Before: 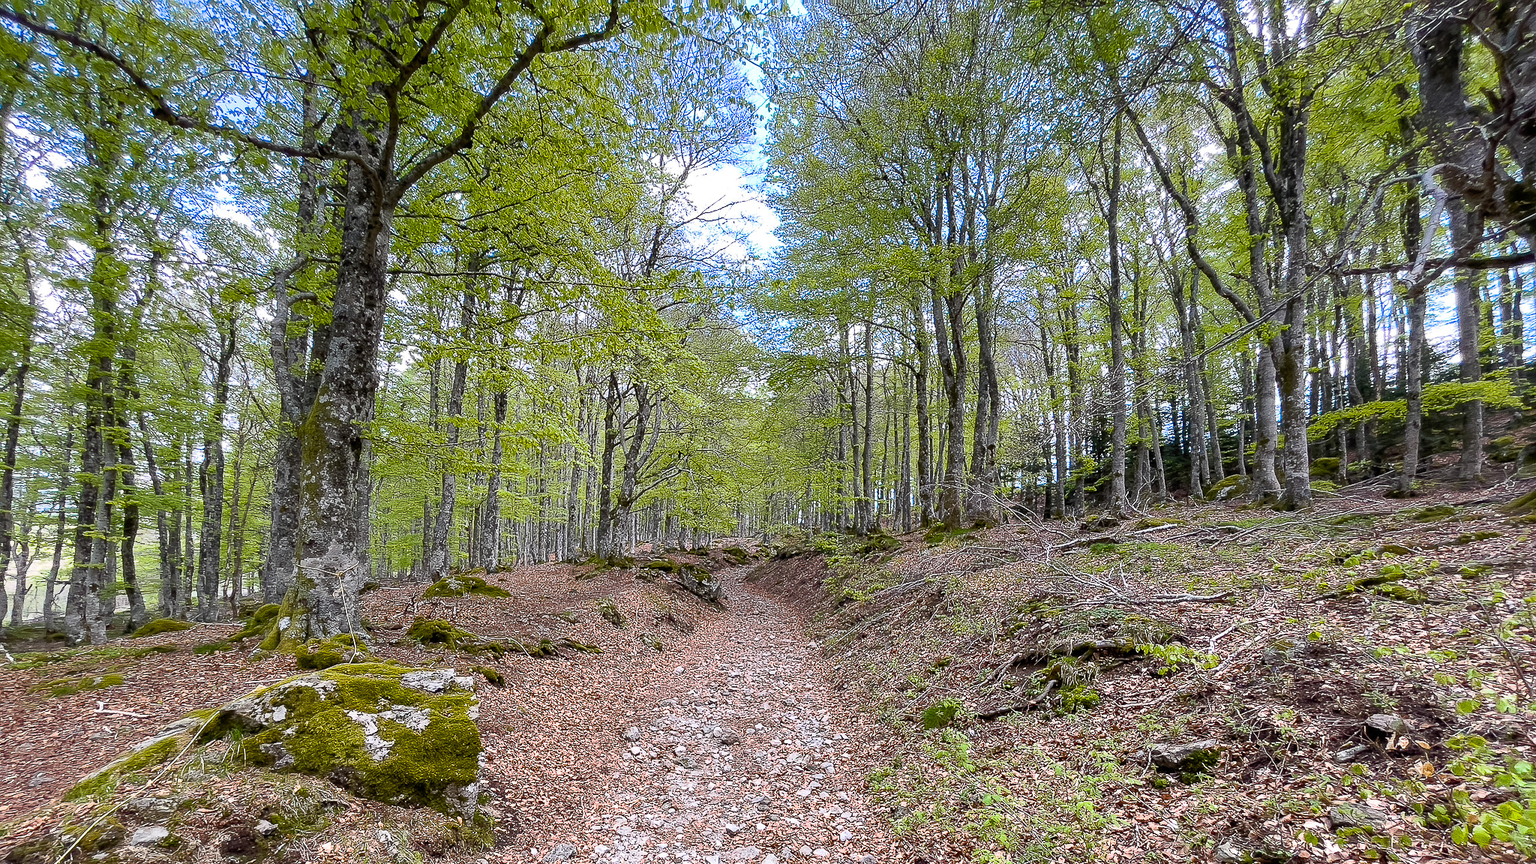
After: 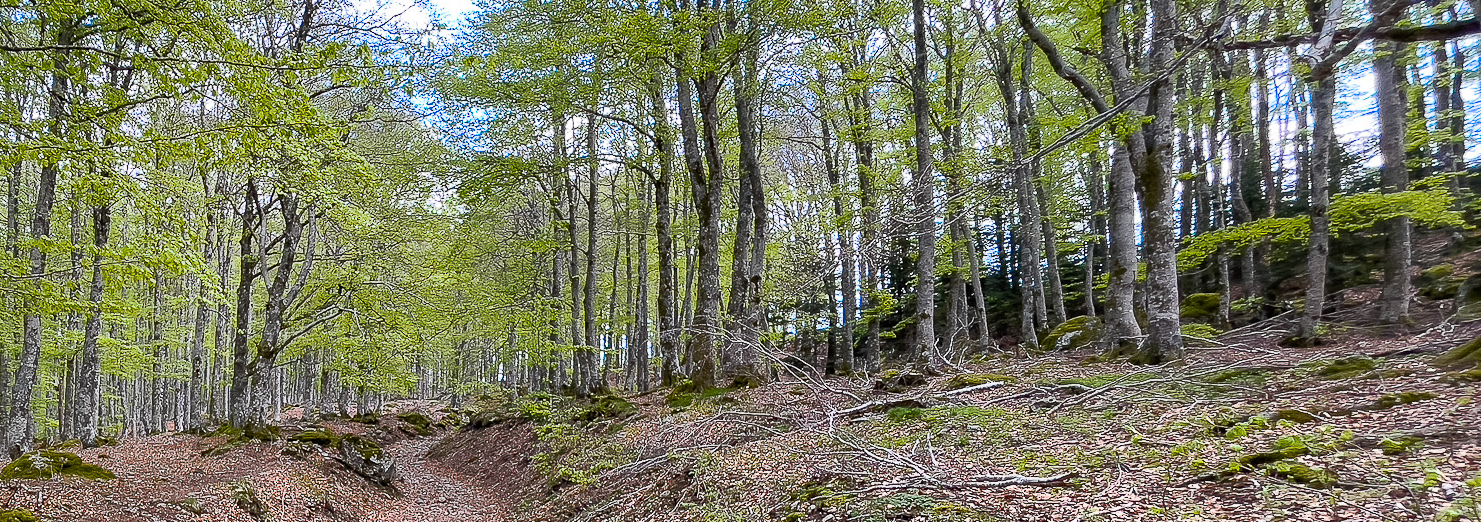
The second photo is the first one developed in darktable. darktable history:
crop and rotate: left 27.681%, top 27.565%, bottom 27.088%
